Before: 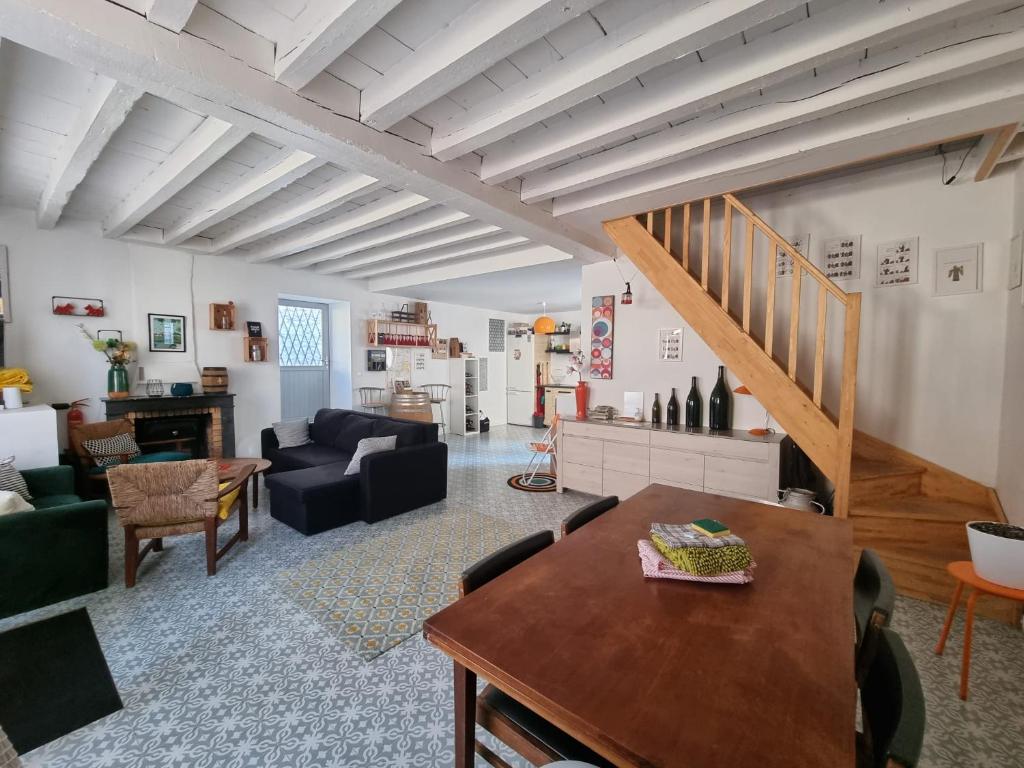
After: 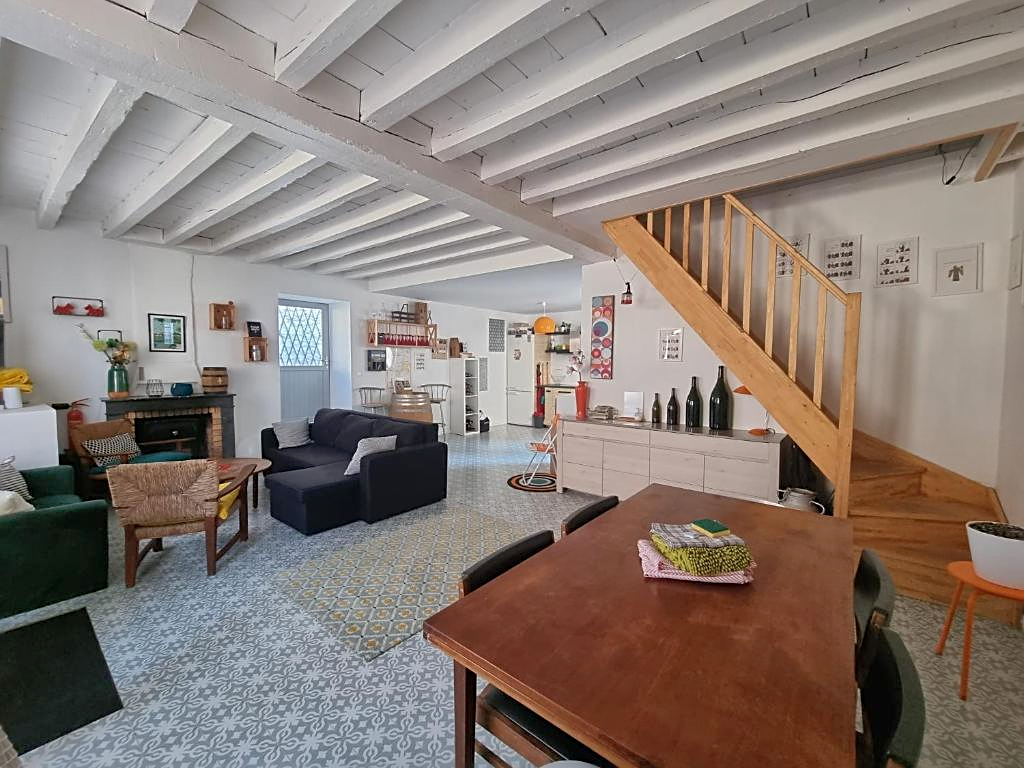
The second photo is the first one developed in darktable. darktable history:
shadows and highlights: highlights color adjustment 39.71%
sharpen: on, module defaults
